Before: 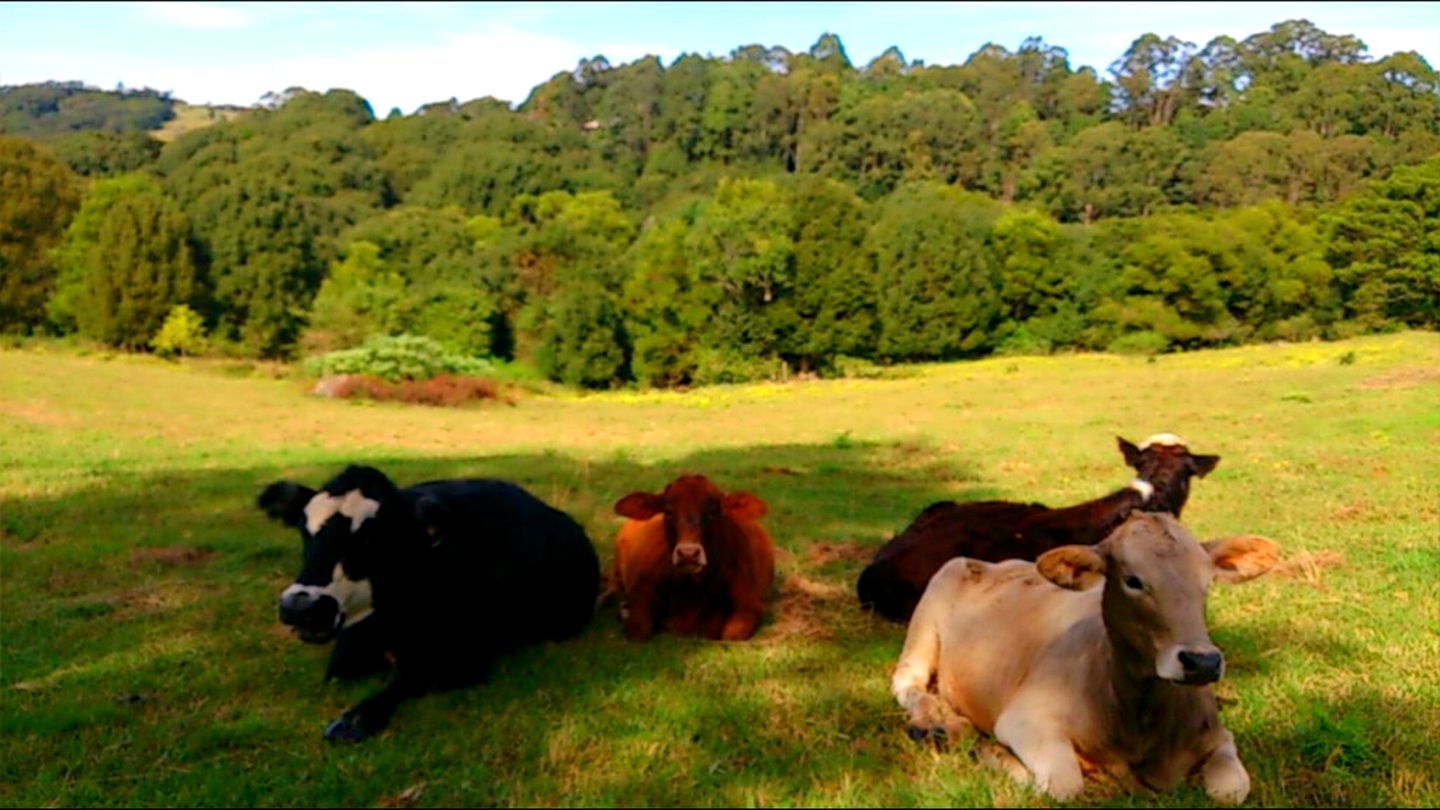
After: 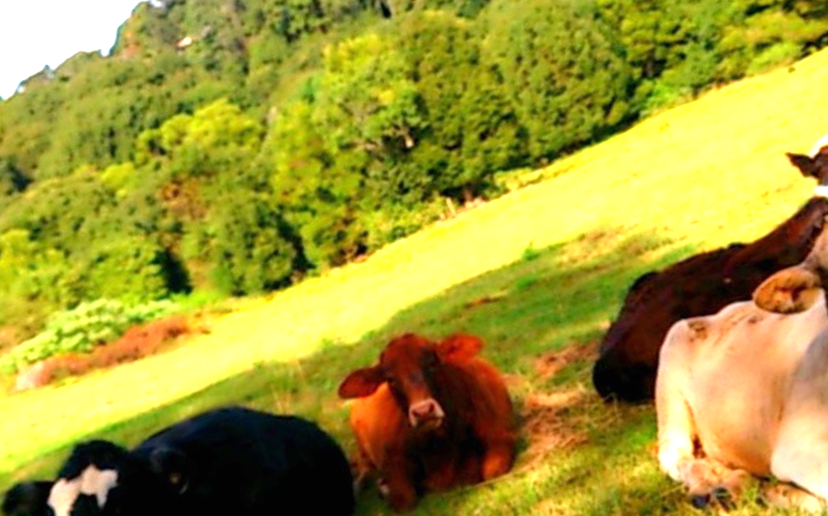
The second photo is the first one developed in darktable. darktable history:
crop and rotate: angle 20.22°, left 6.72%, right 3.936%, bottom 1.072%
exposure: black level correction 0, exposure 1.199 EV, compensate highlight preservation false
